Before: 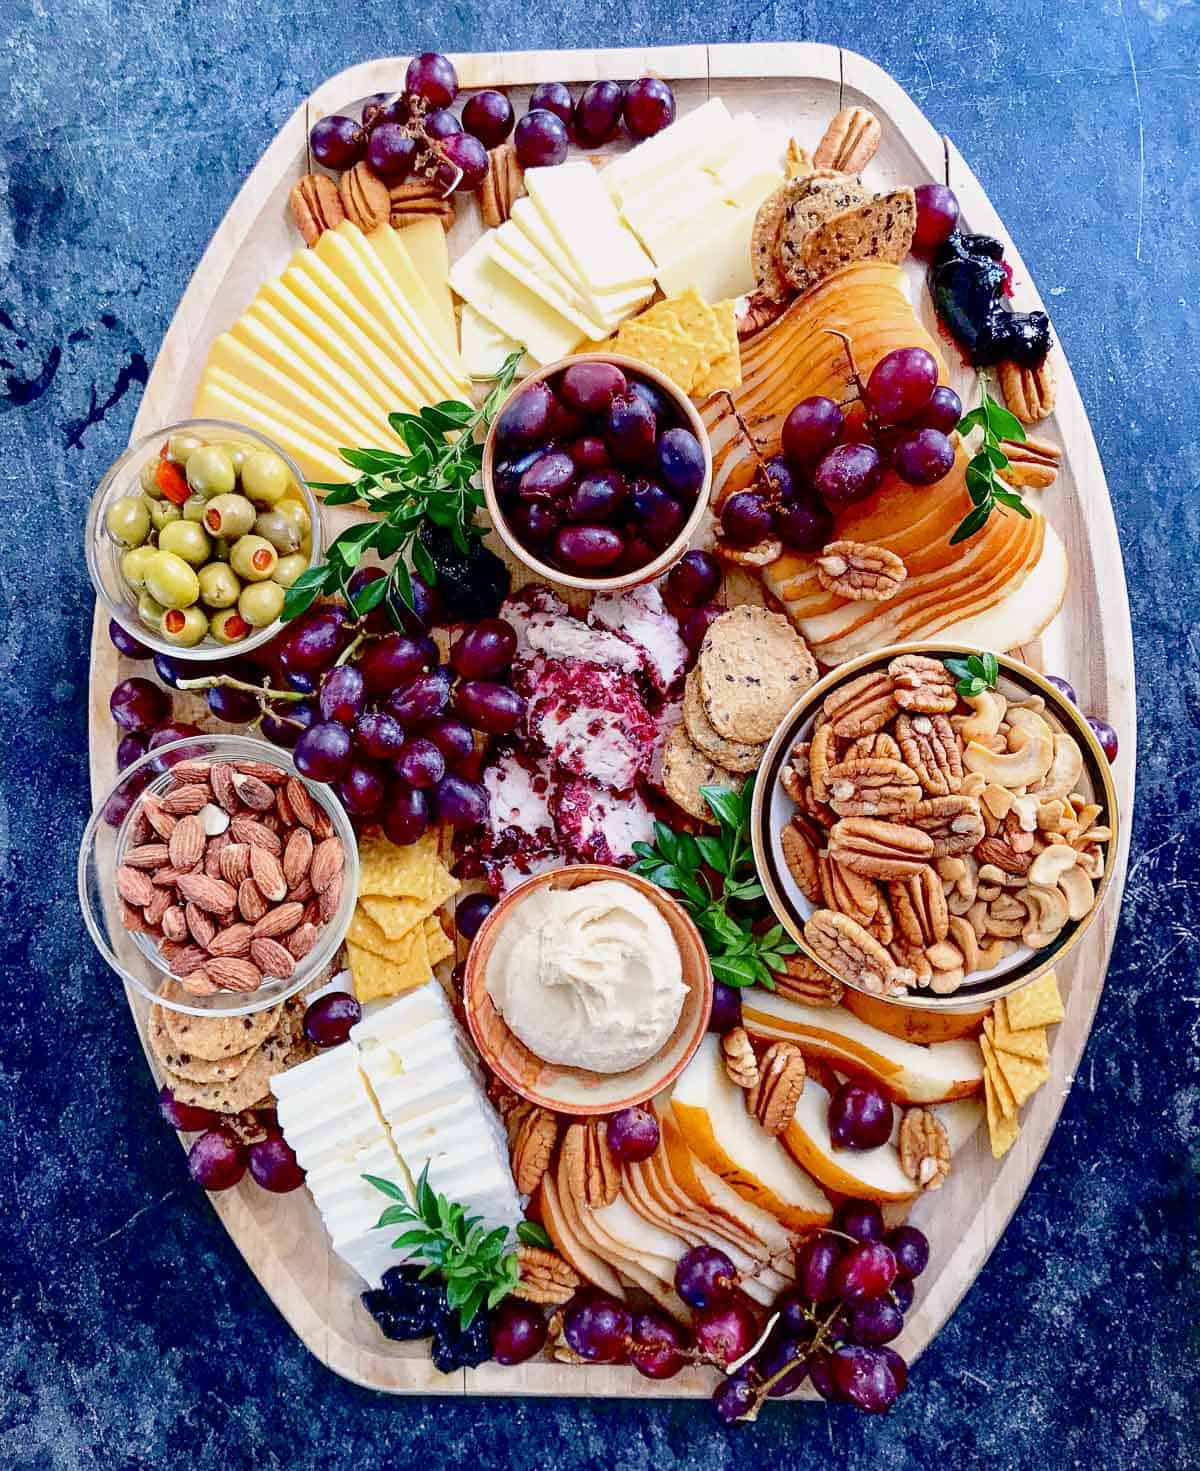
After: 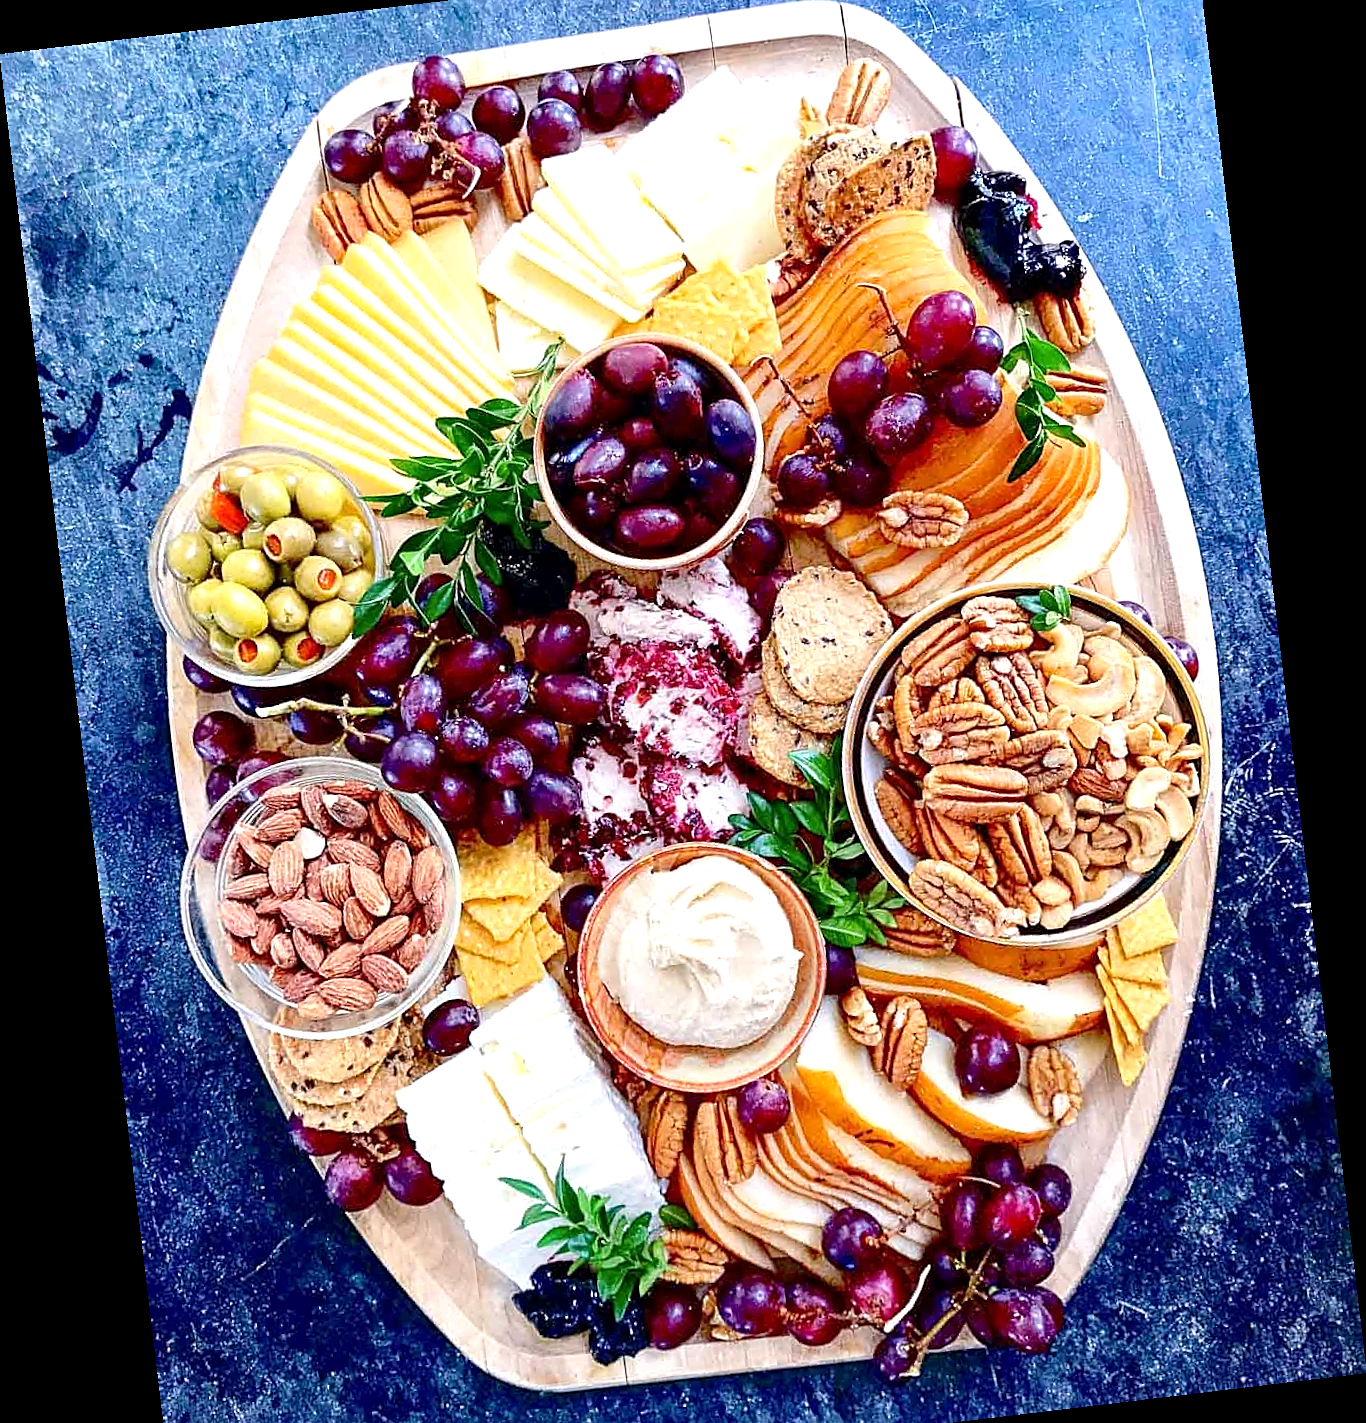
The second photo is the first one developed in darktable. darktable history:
rotate and perspective: rotation -6.83°, automatic cropping off
exposure: black level correction 0.001, exposure 0.5 EV, compensate exposure bias true, compensate highlight preservation false
sharpen: on, module defaults
crop and rotate: top 5.609%, bottom 5.609%
